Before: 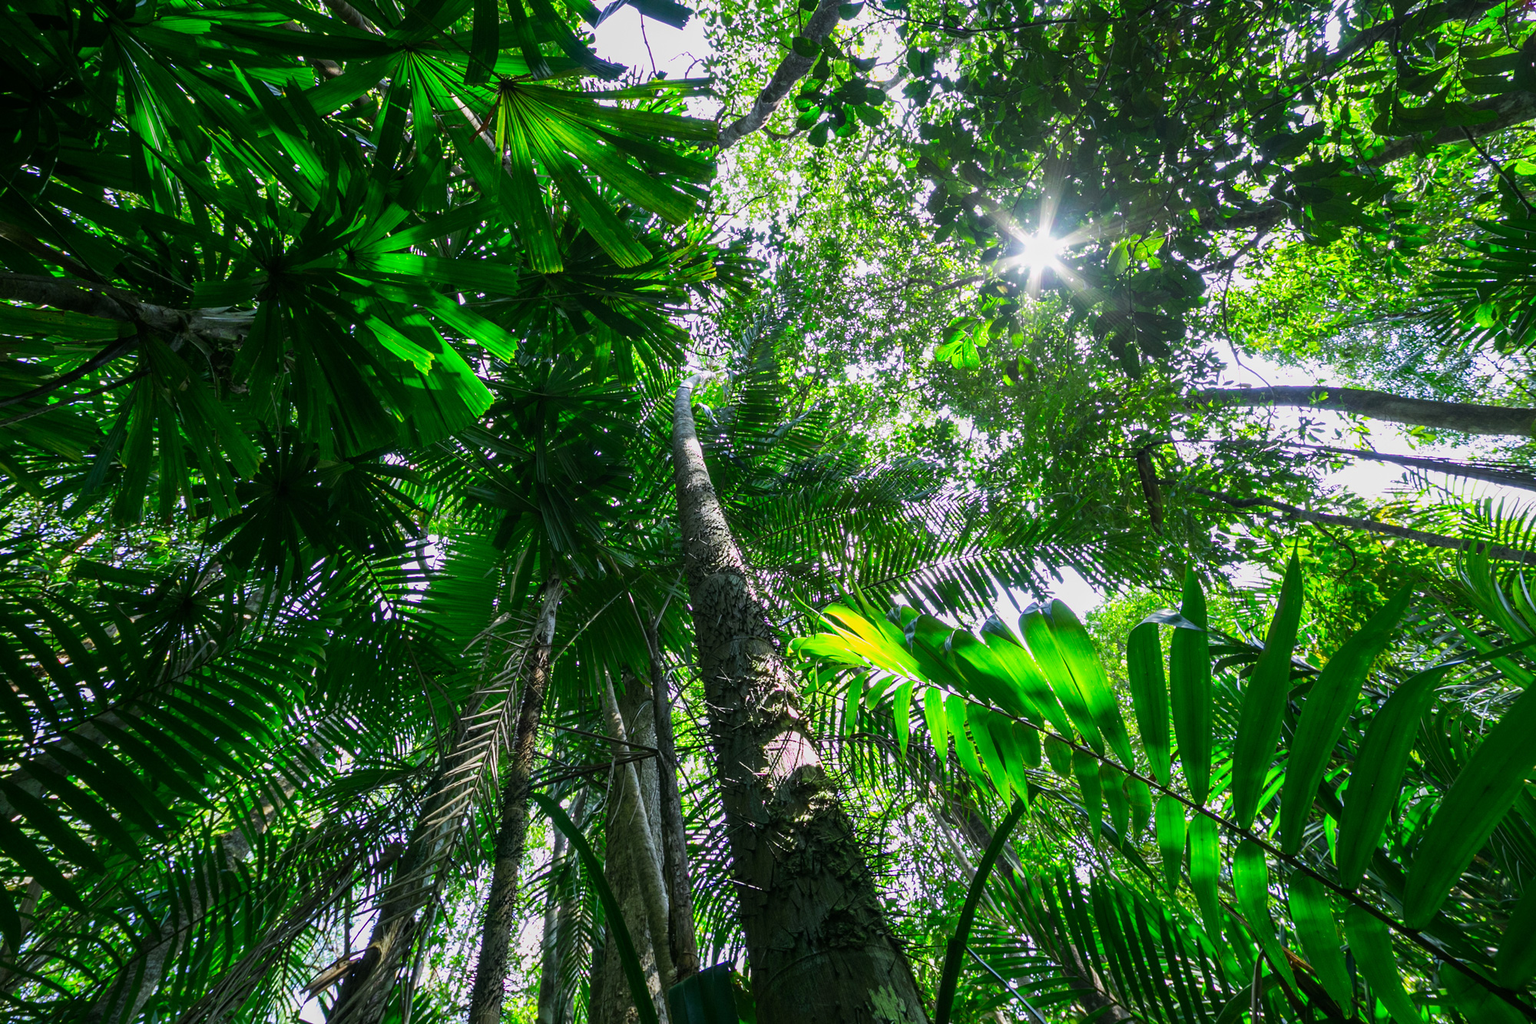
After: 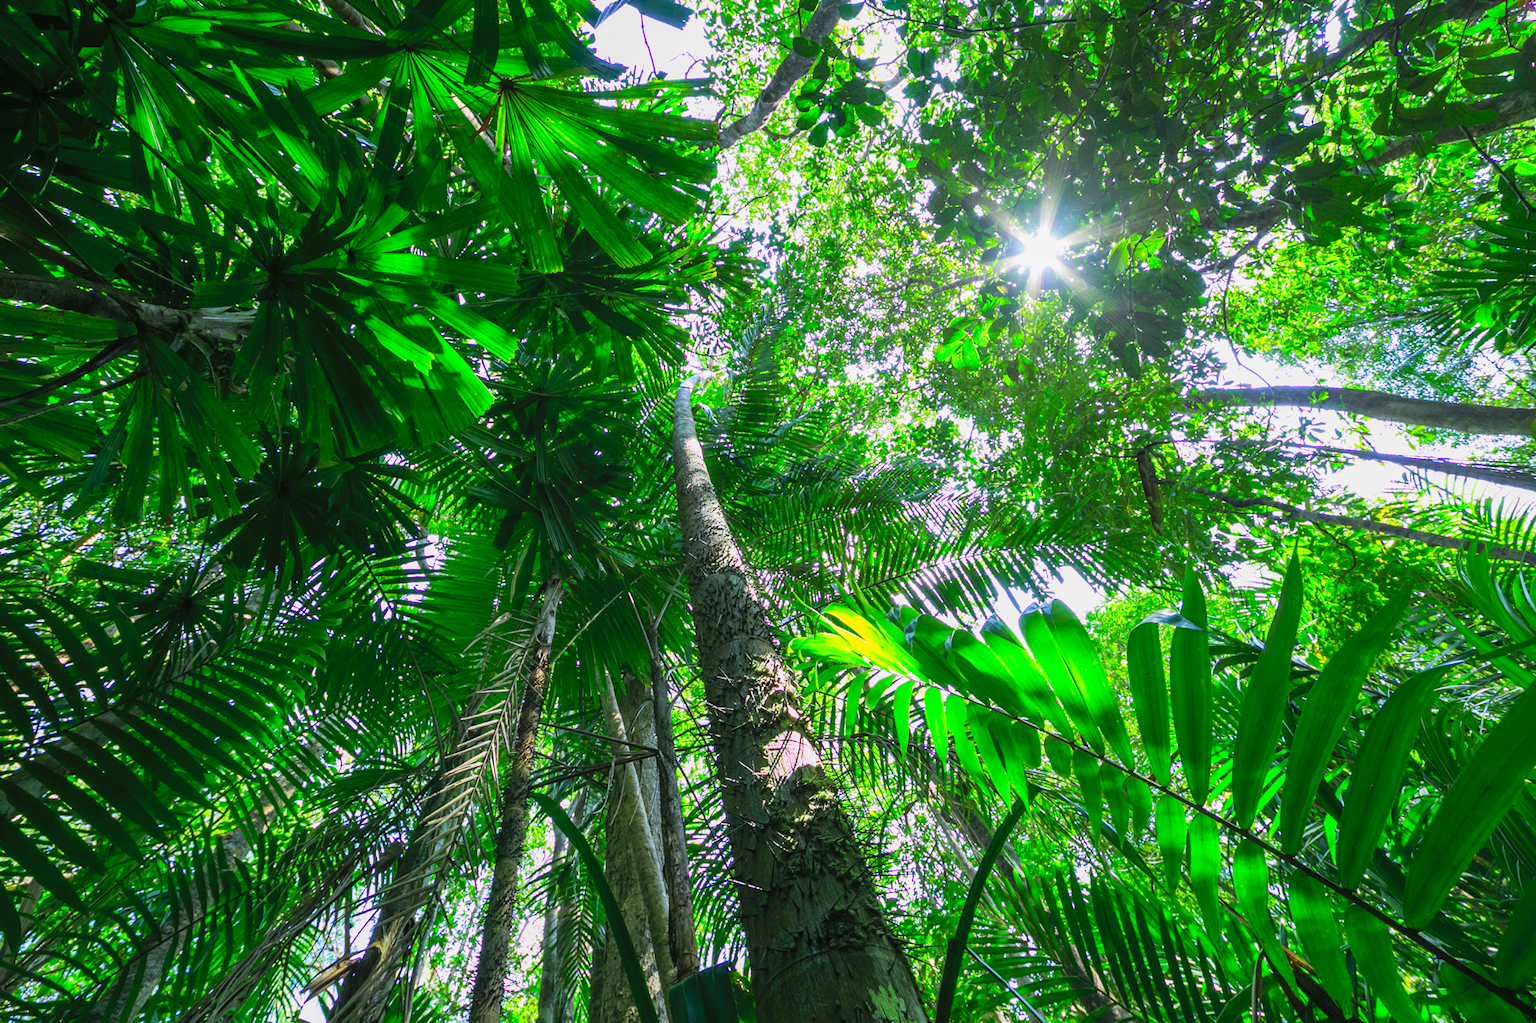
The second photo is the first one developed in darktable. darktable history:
contrast brightness saturation: contrast 0.07, brightness 0.178, saturation 0.399
